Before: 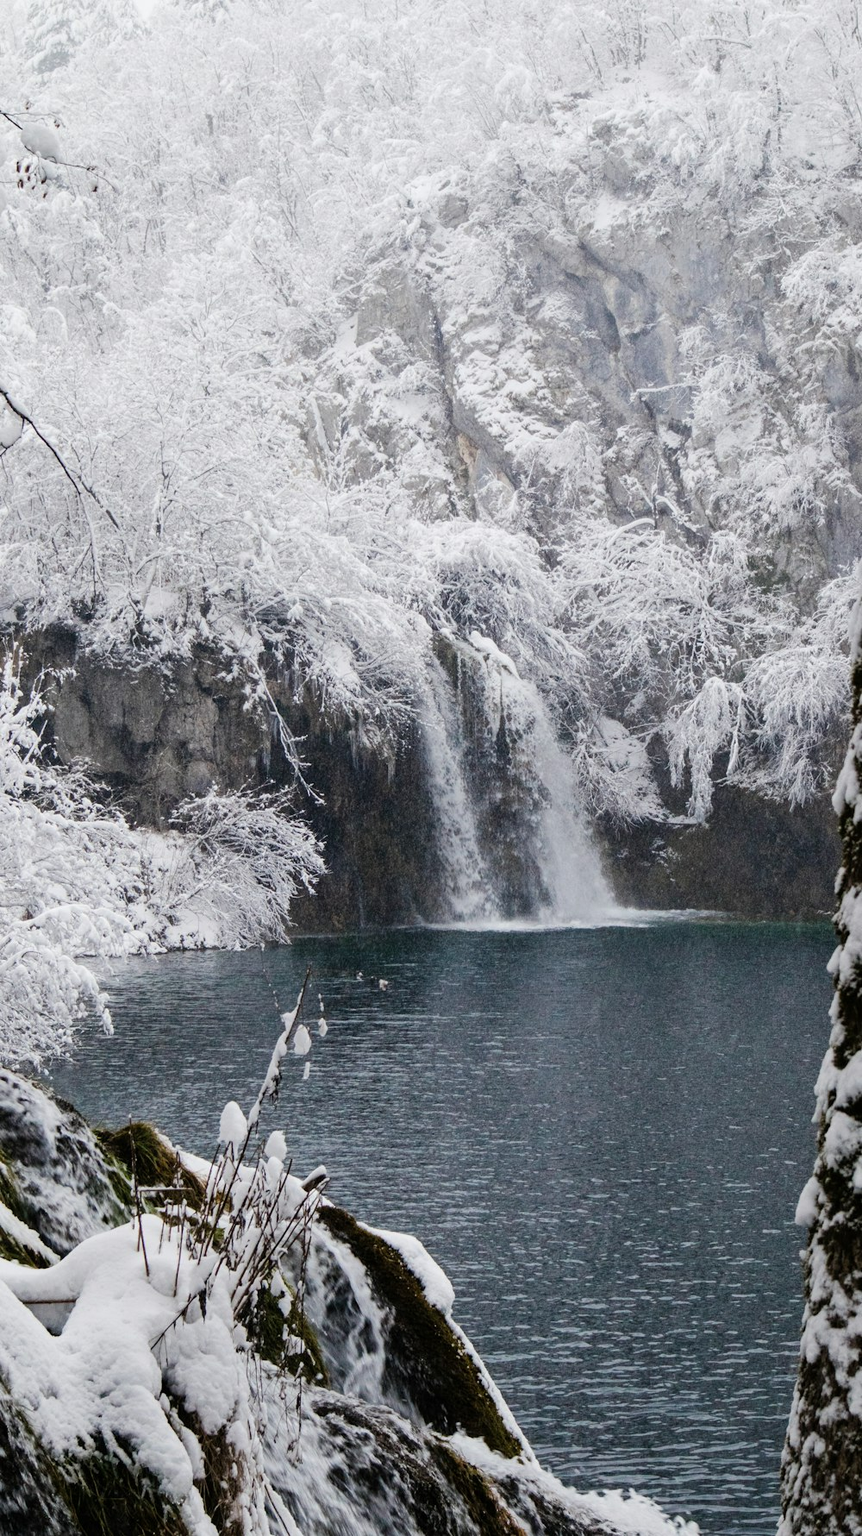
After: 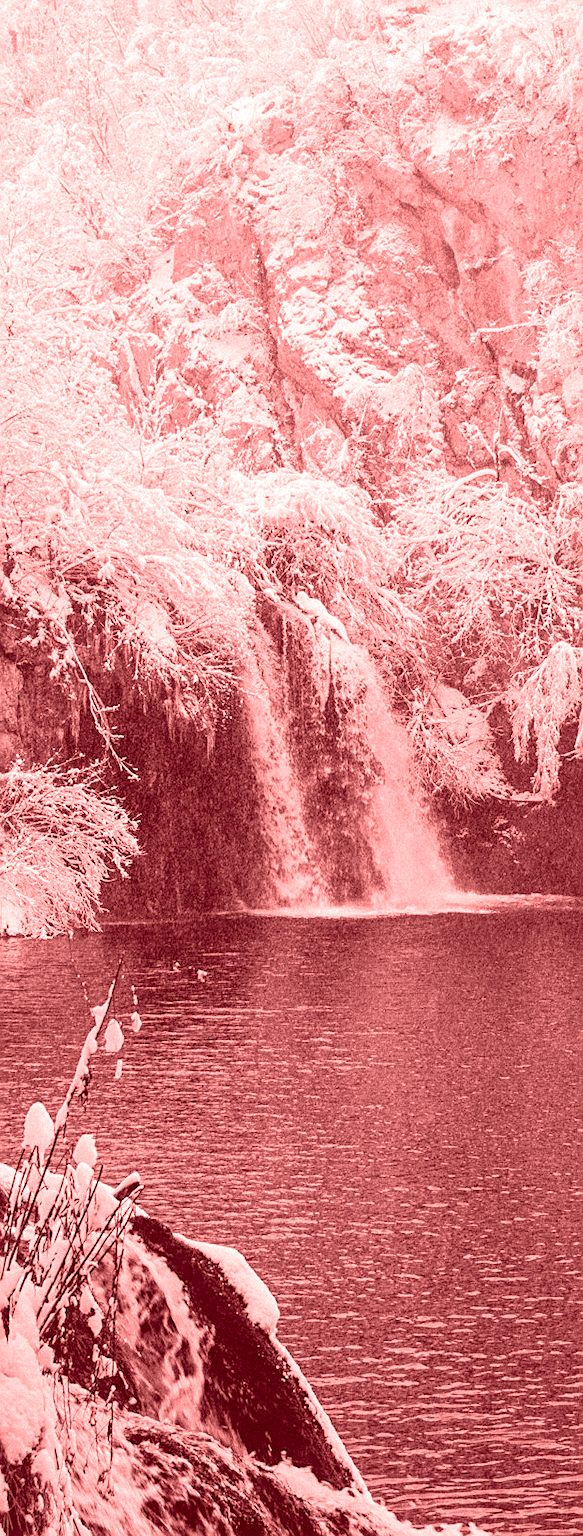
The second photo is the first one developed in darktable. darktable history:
crop and rotate: left 22.918%, top 5.629%, right 14.711%, bottom 2.247%
grain: mid-tones bias 0%
local contrast: on, module defaults
sharpen: on, module defaults
colorize: saturation 60%, source mix 100%
